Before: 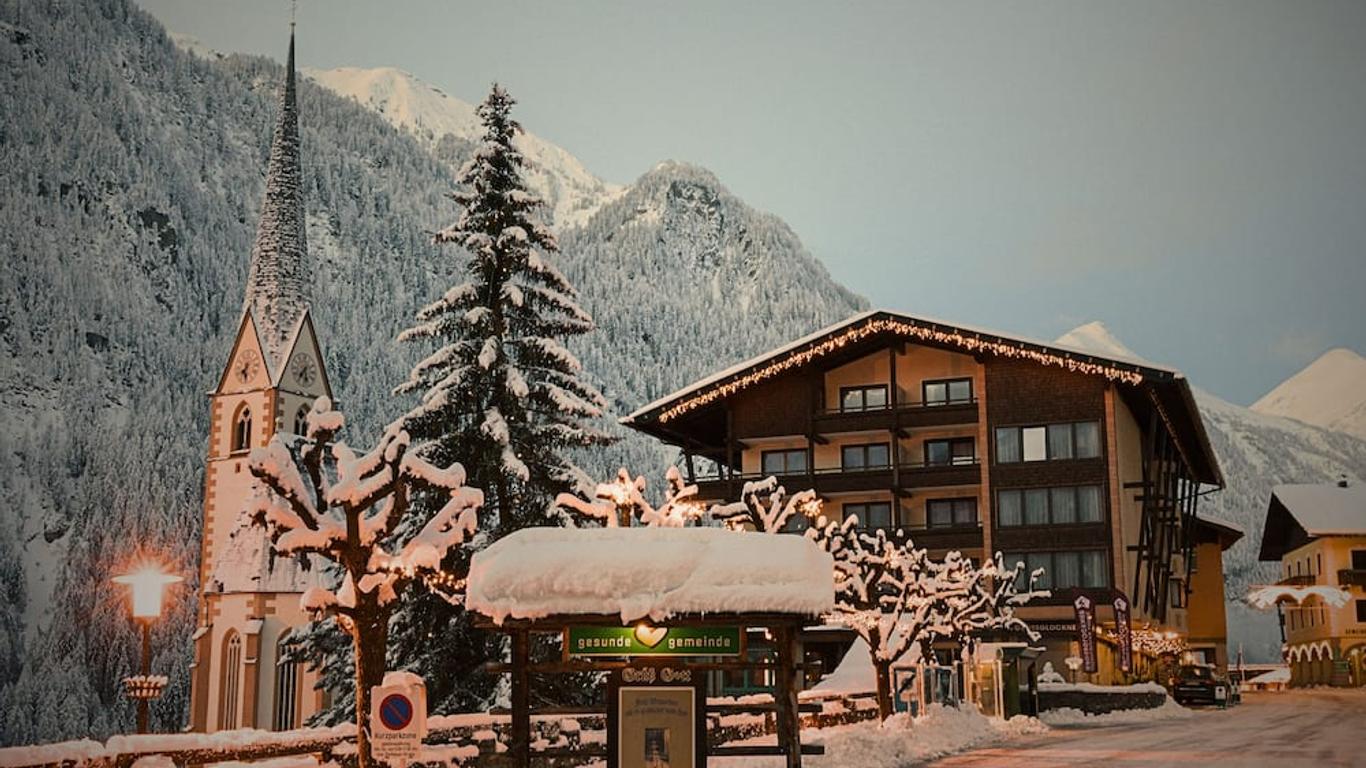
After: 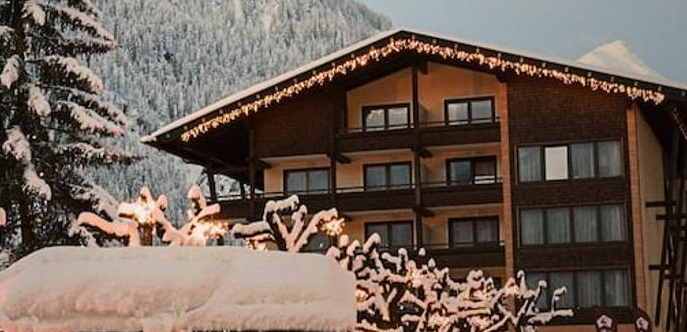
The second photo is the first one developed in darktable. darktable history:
white balance: red 1.004, blue 1.024
crop: left 35.03%, top 36.625%, right 14.663%, bottom 20.057%
